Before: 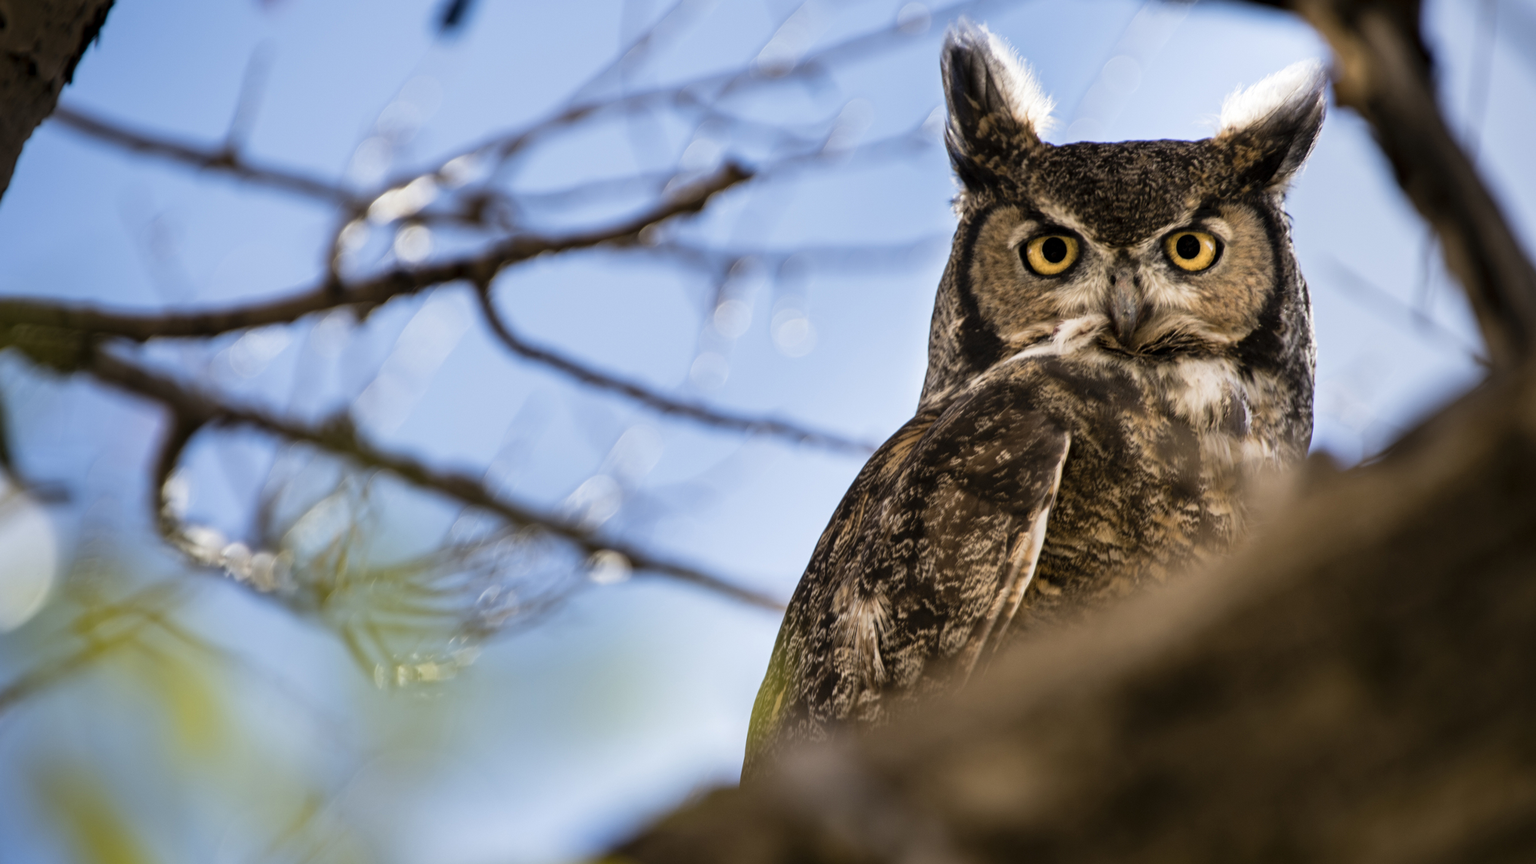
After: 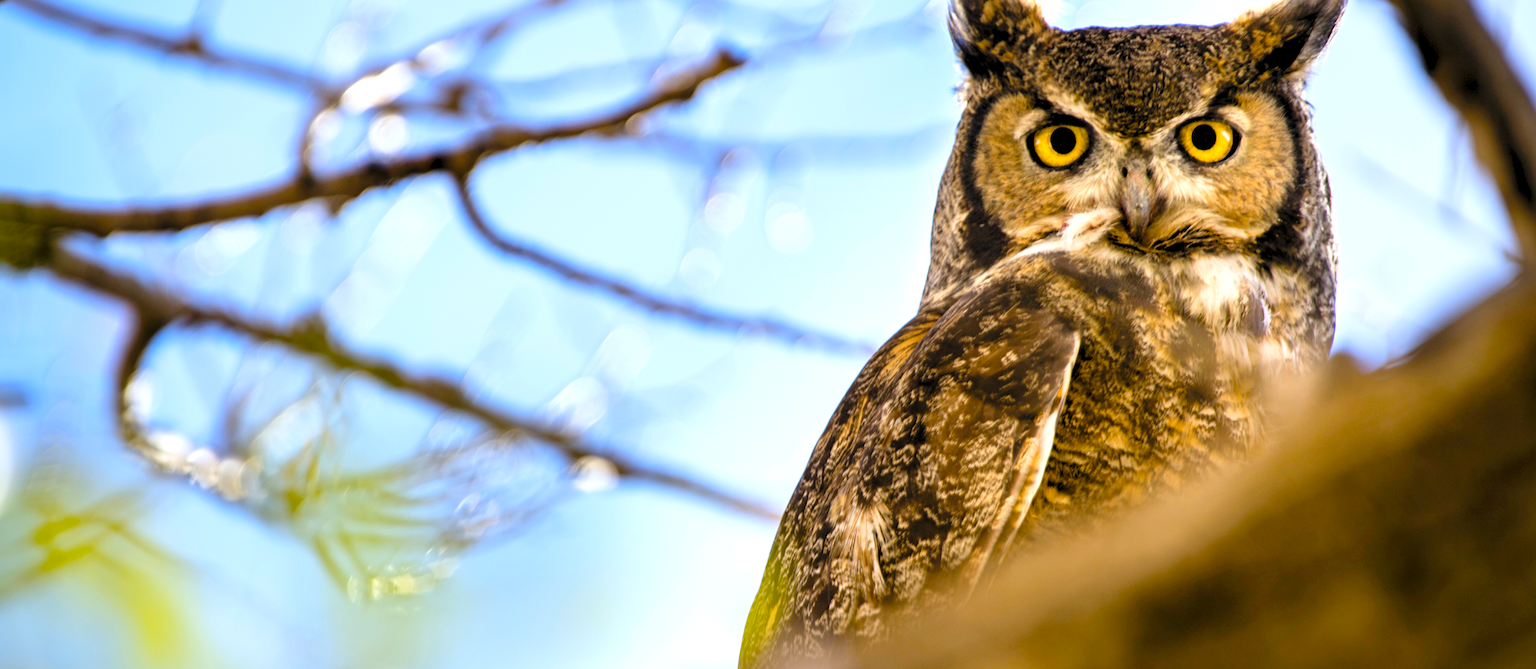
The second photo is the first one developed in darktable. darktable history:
crop and rotate: left 2.885%, top 13.522%, right 2.051%, bottom 12.874%
levels: levels [0.036, 0.364, 0.827]
color balance rgb: perceptual saturation grading › global saturation 36.099%, perceptual saturation grading › shadows 34.626%
